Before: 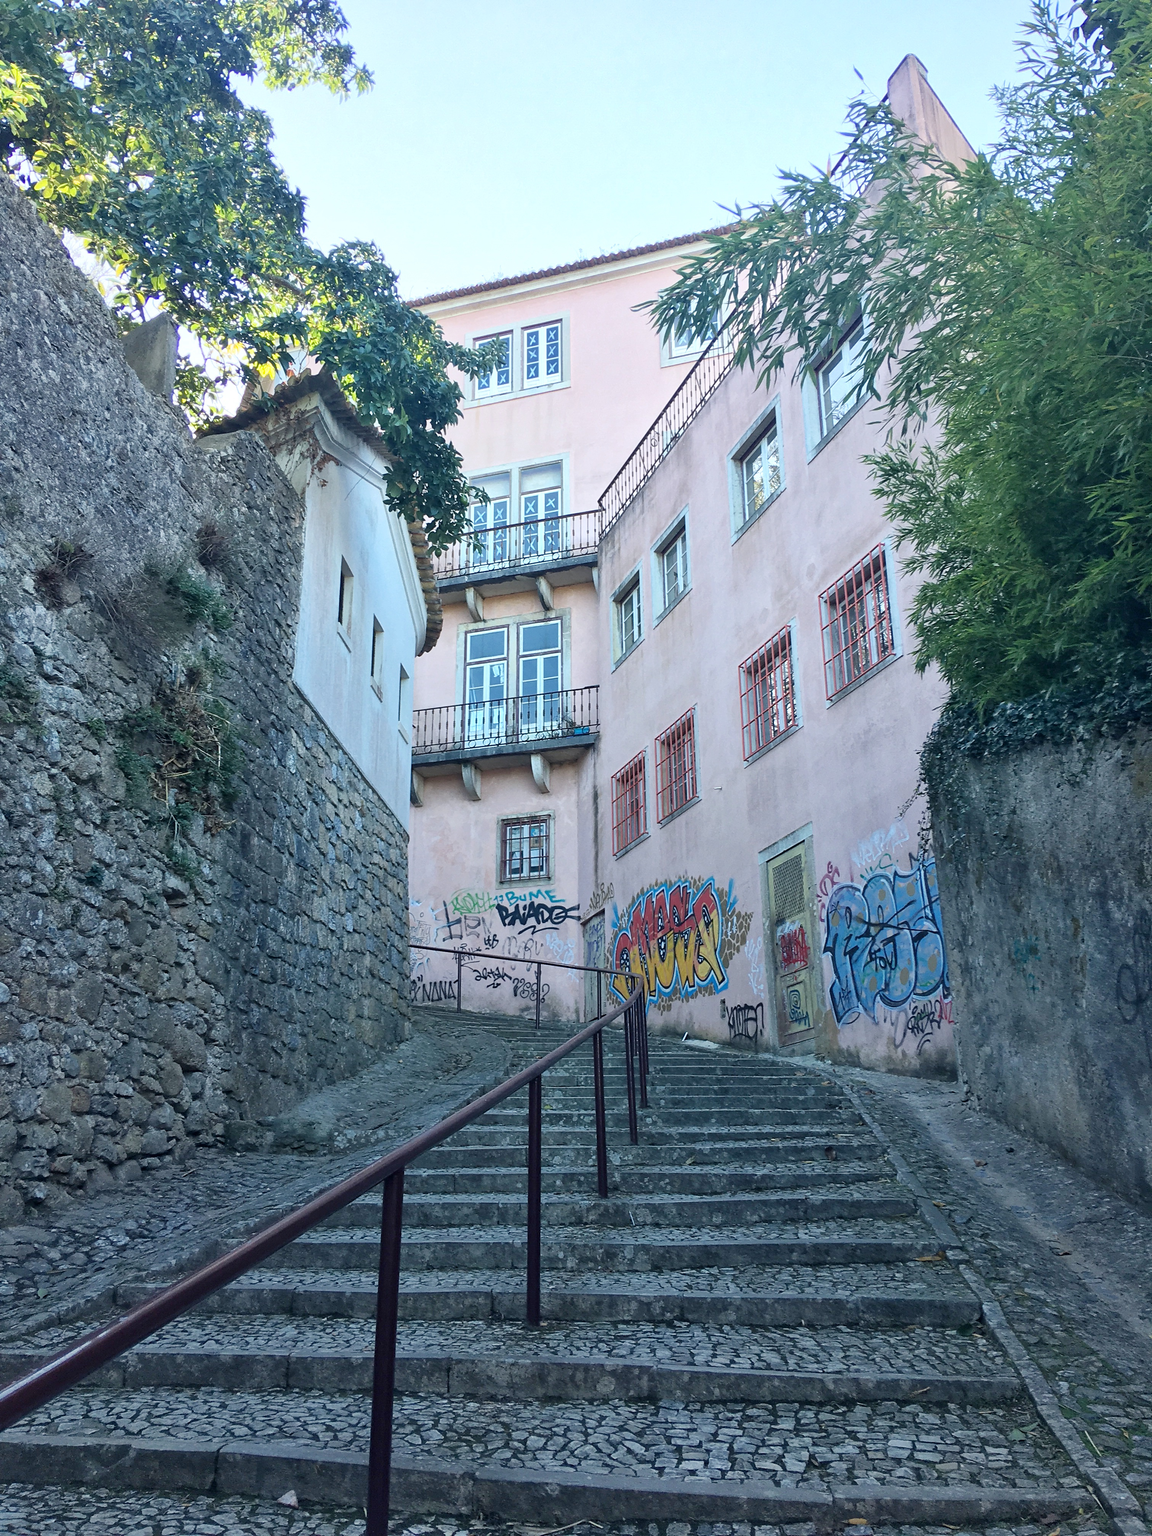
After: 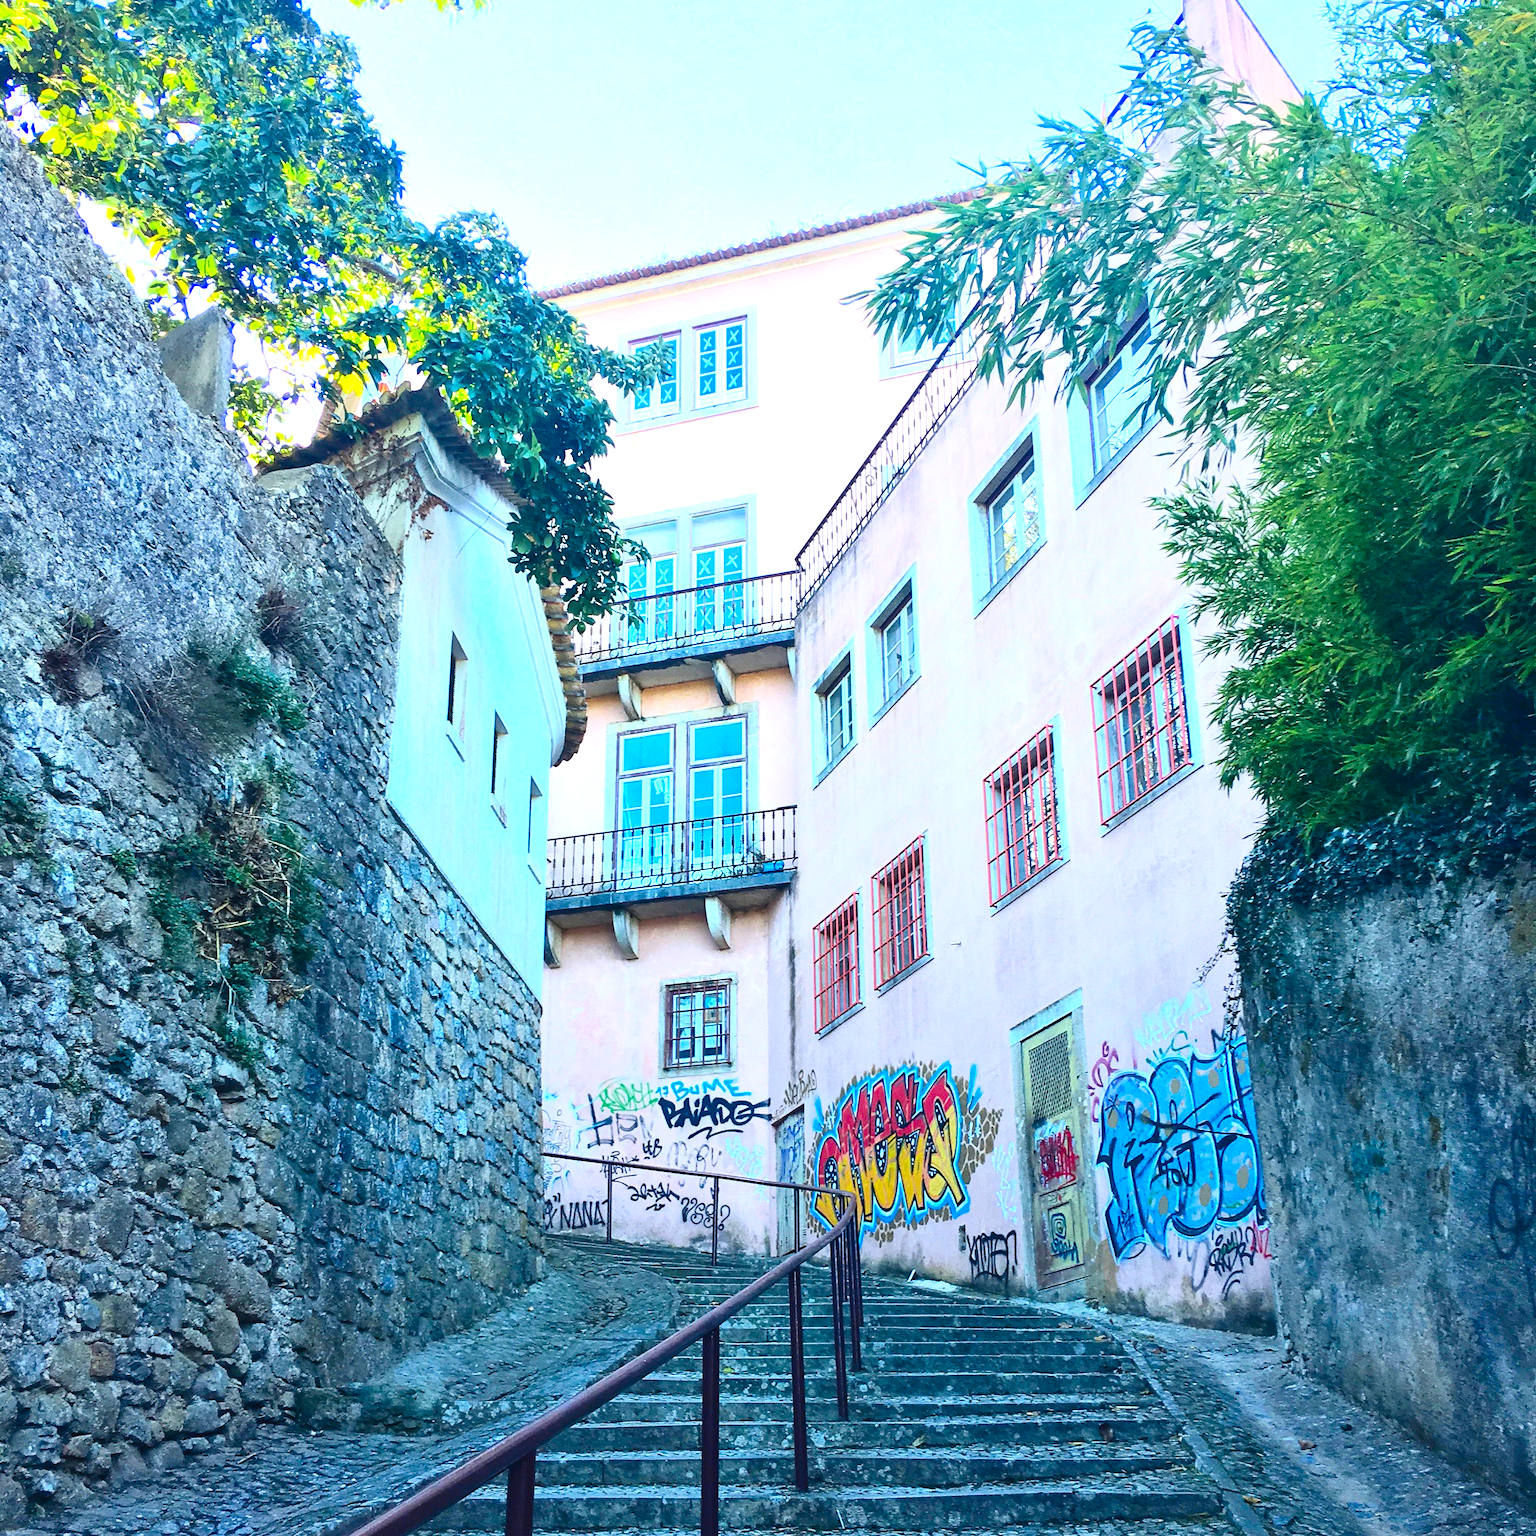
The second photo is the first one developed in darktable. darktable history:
exposure: black level correction -0.005, exposure 0.622 EV, compensate highlight preservation false
contrast brightness saturation: contrast 0.26, brightness 0.02, saturation 0.87
crop: left 0.387%, top 5.469%, bottom 19.809%
